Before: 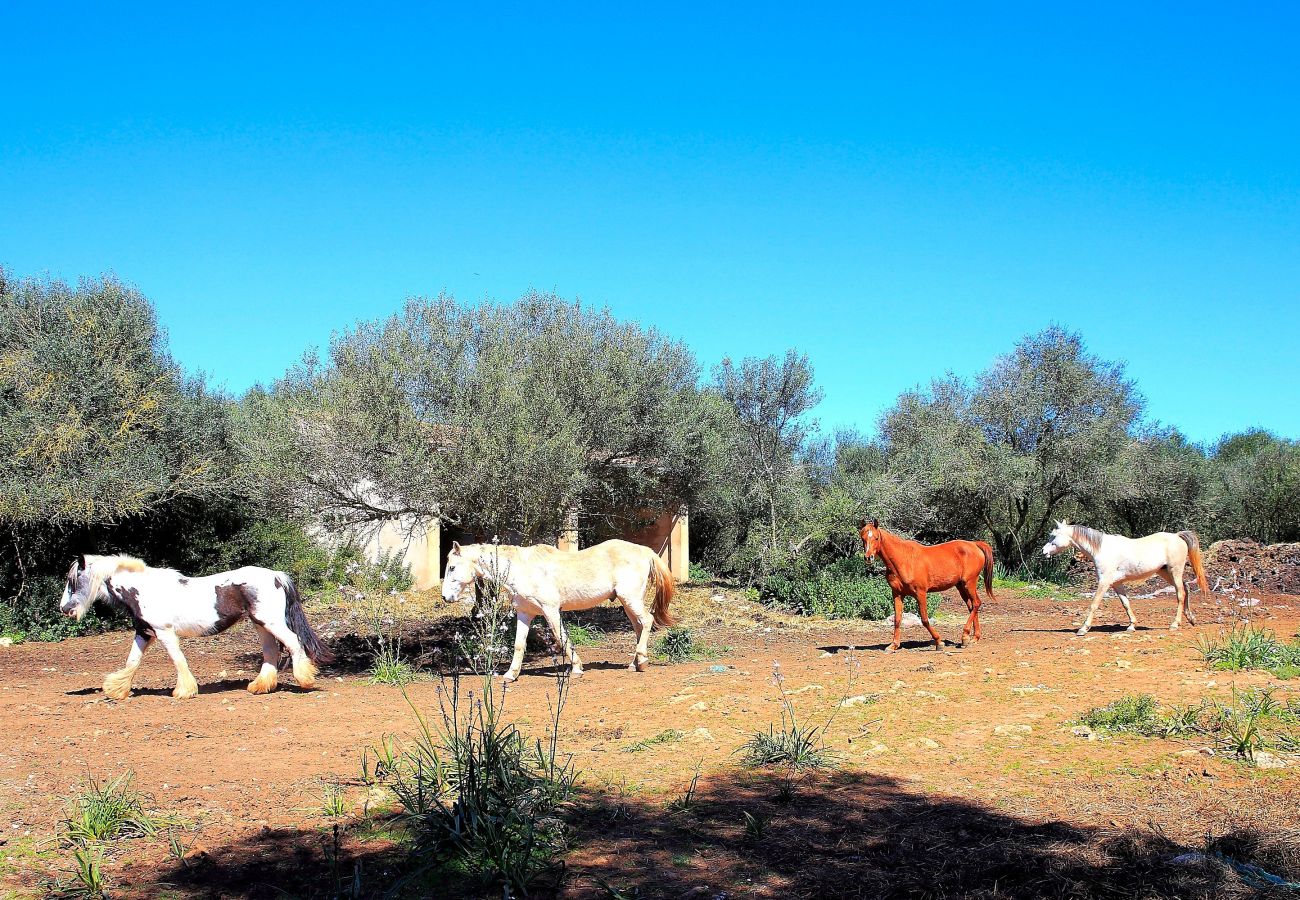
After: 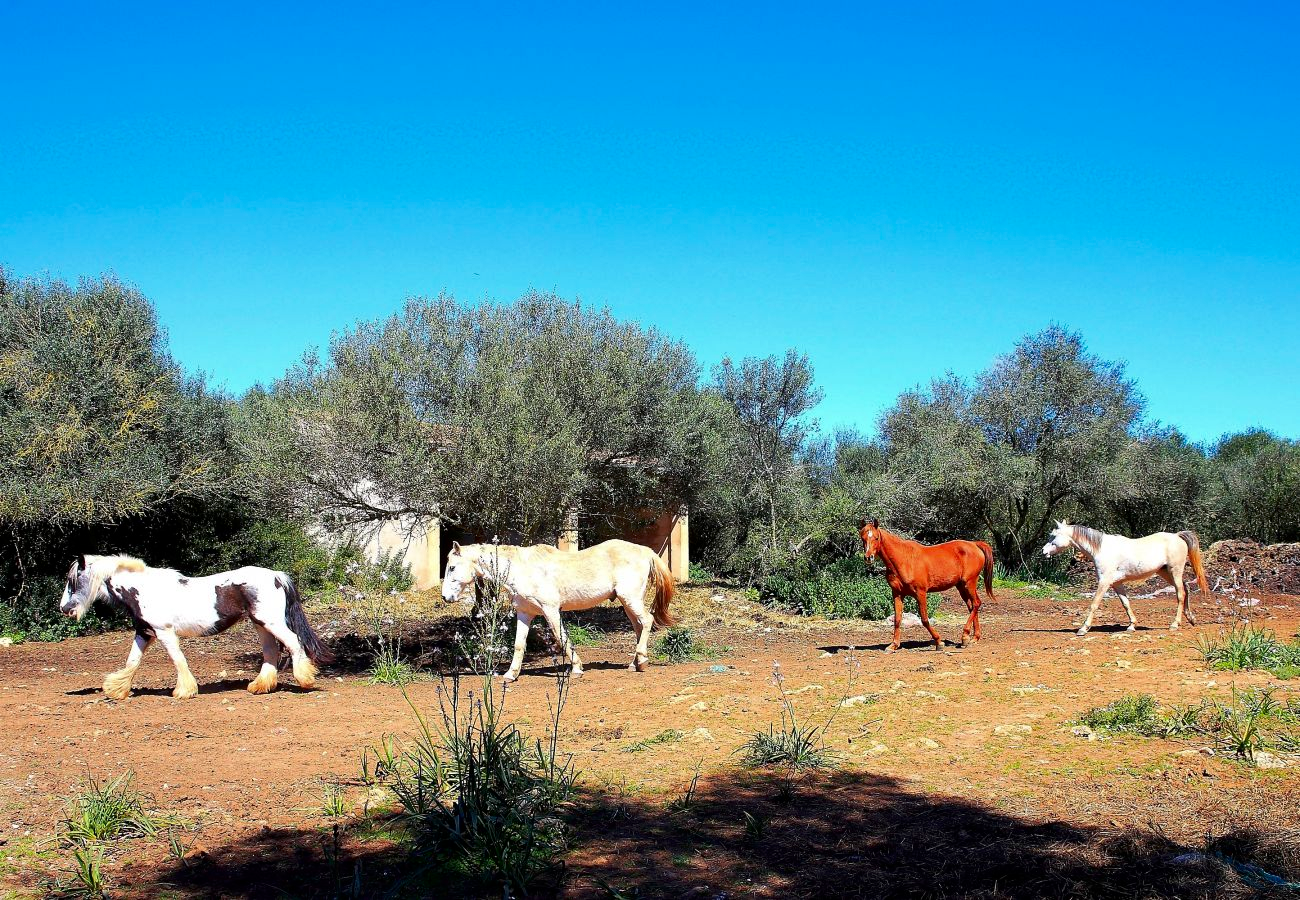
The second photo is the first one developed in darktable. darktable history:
contrast brightness saturation: contrast 0.07, brightness -0.13, saturation 0.06
